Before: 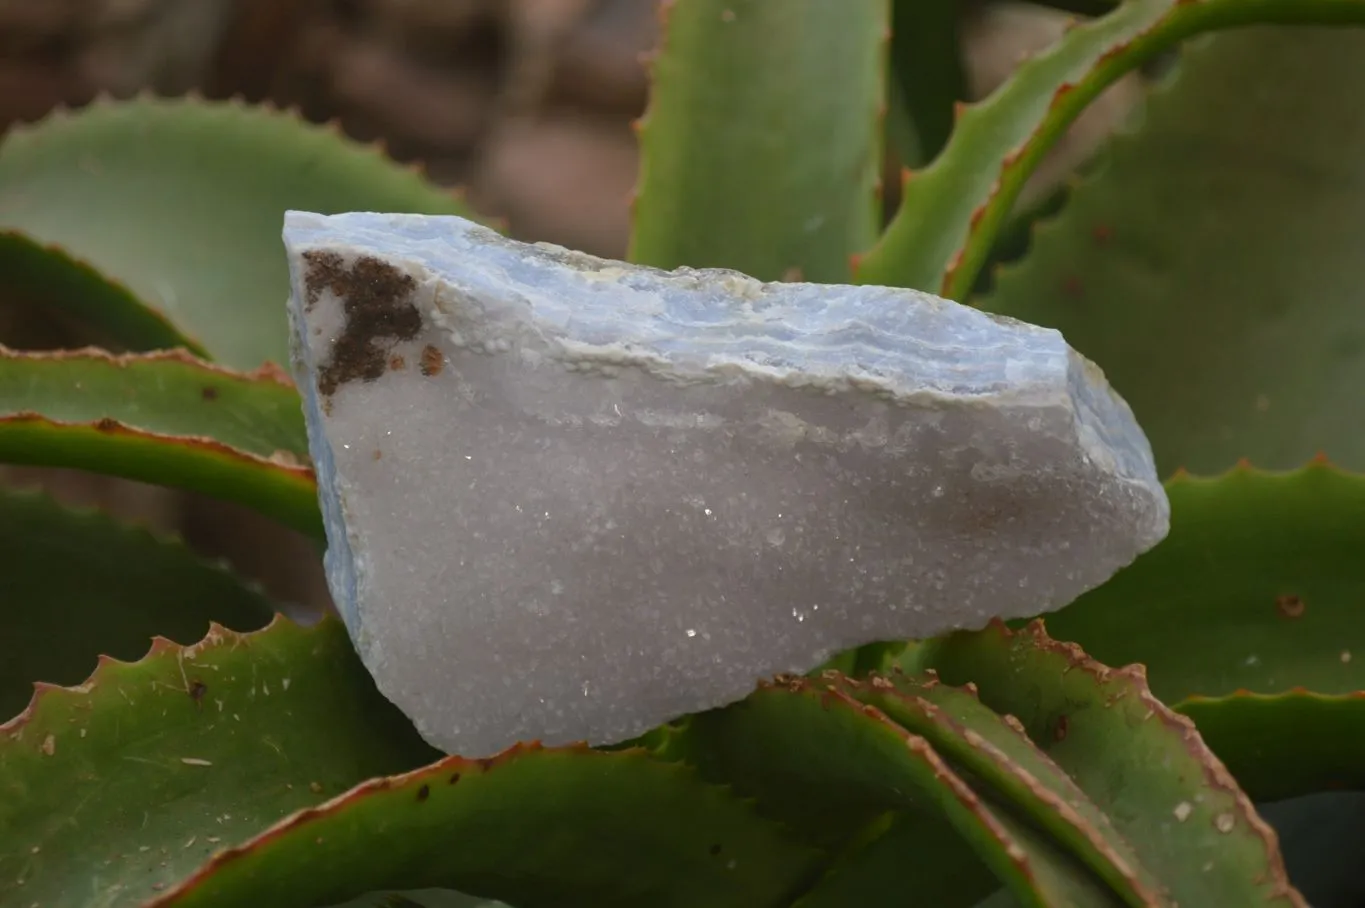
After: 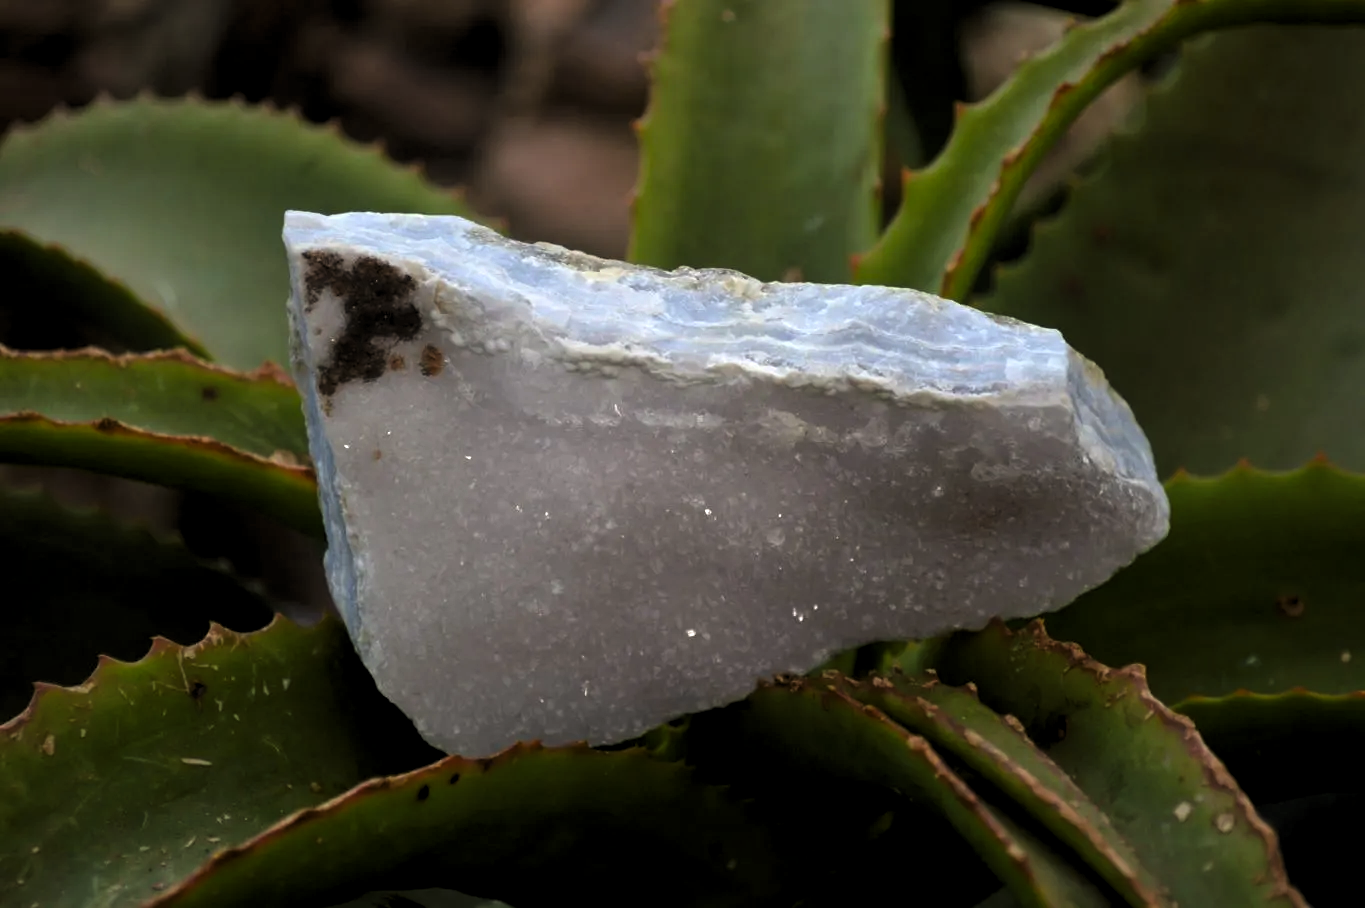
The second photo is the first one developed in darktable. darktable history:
color balance rgb: perceptual saturation grading › global saturation 10%, global vibrance 20%
tone equalizer: on, module defaults
levels: levels [0.129, 0.519, 0.867]
